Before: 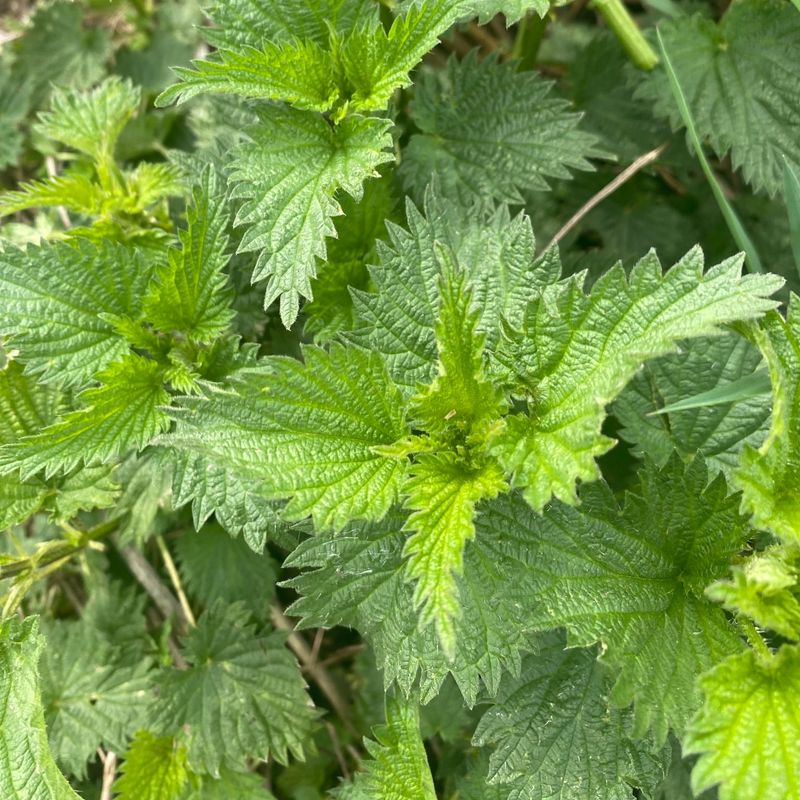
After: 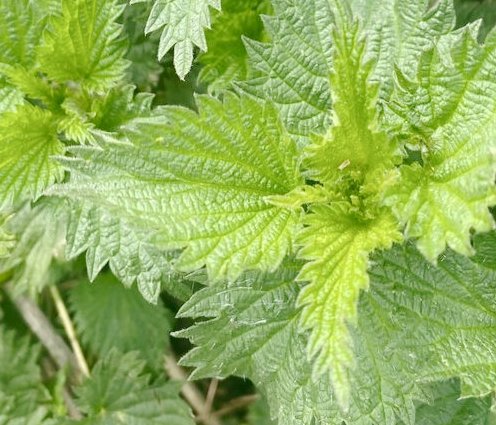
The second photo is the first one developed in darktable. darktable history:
base curve: curves: ch0 [(0, 0) (0.158, 0.273) (0.879, 0.895) (1, 1)], preserve colors none
crop: left 13.312%, top 31.28%, right 24.627%, bottom 15.582%
